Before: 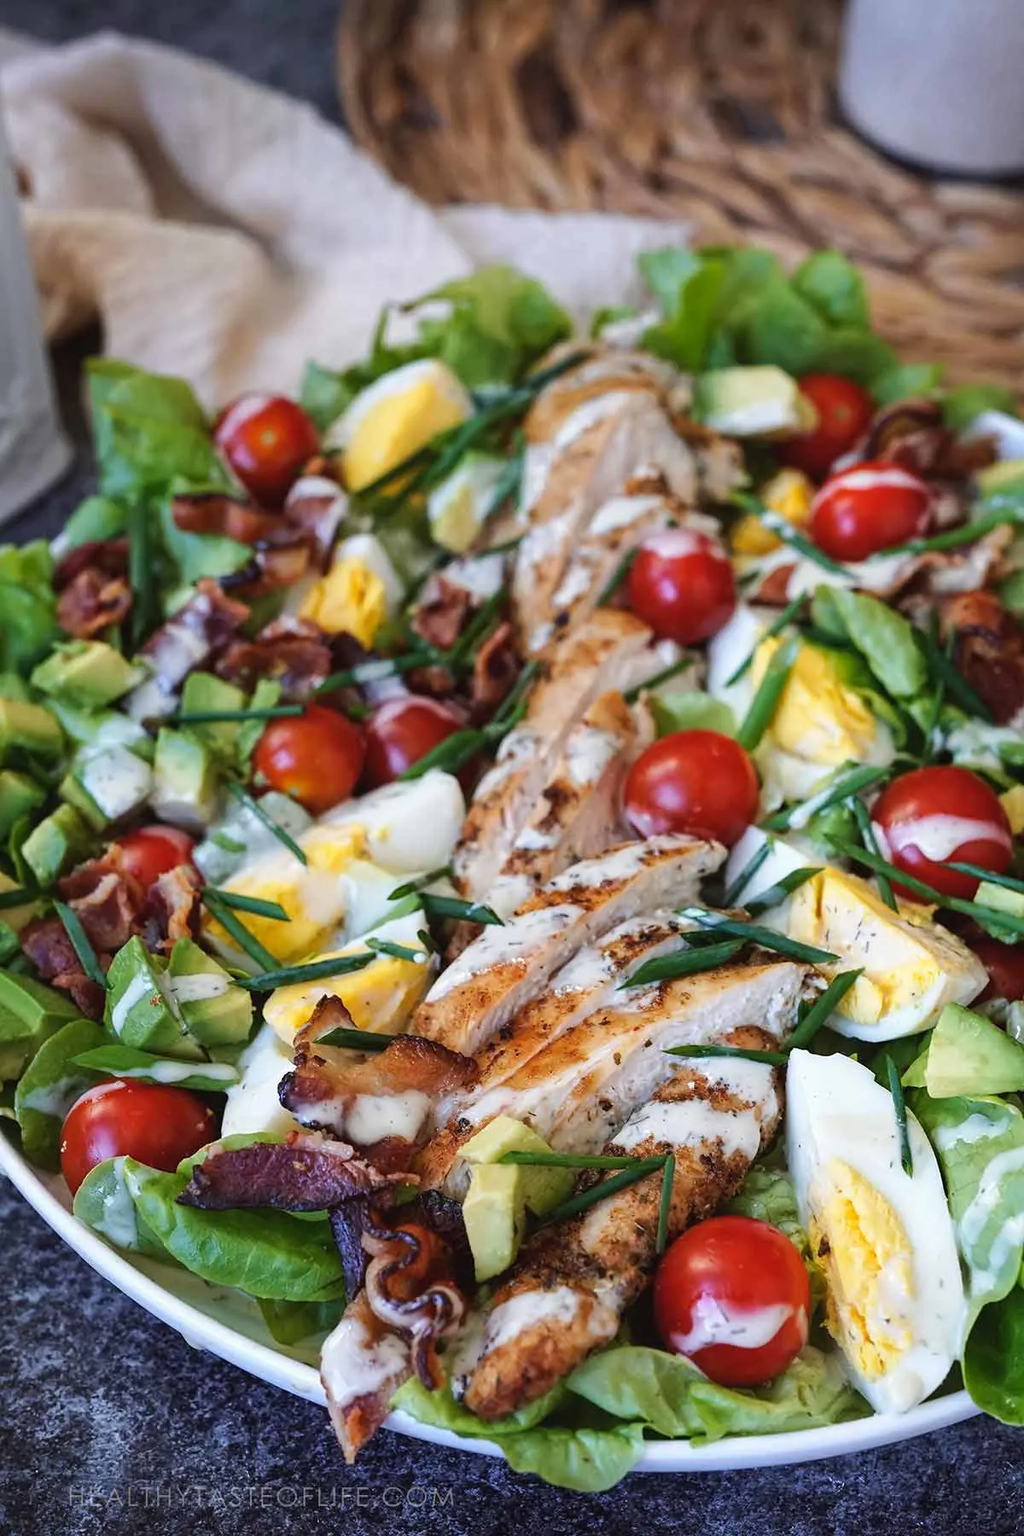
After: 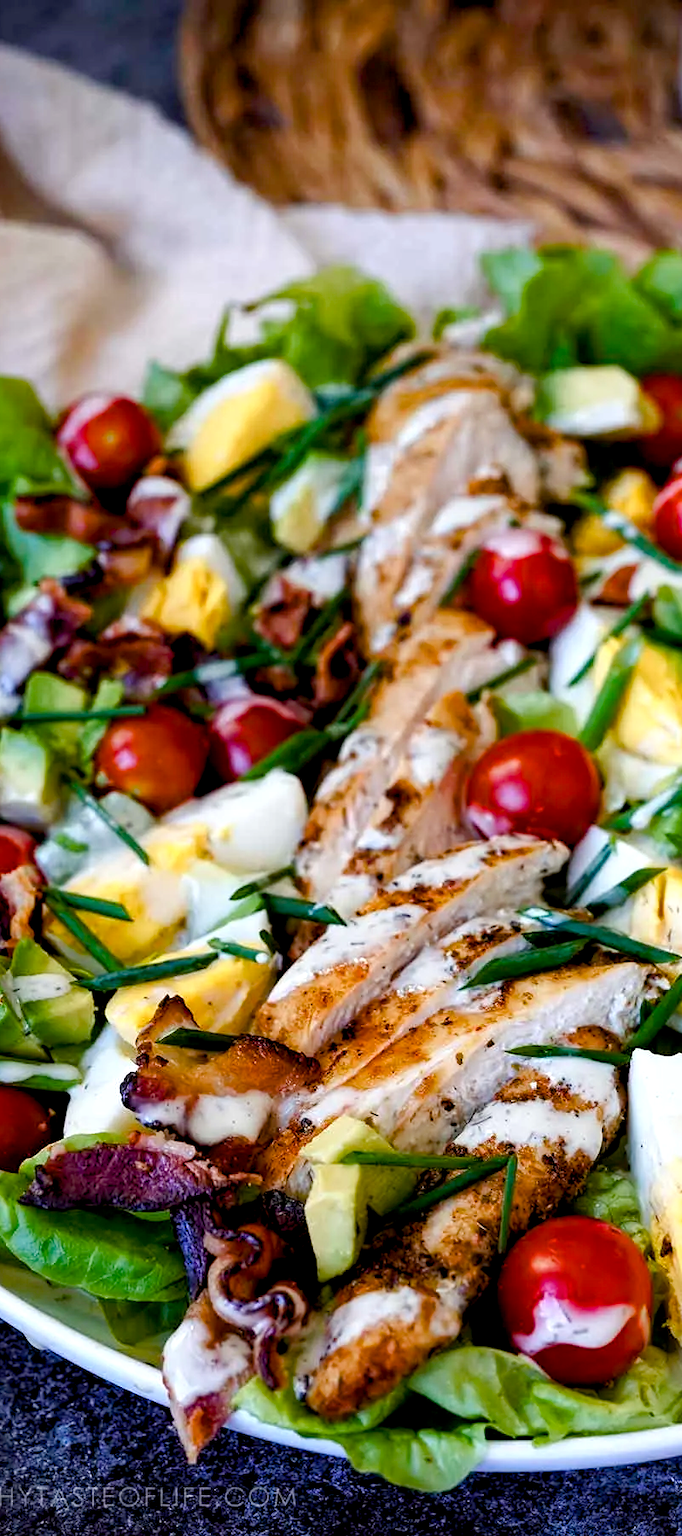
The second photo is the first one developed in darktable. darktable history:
color balance rgb: shadows lift › luminance -9.41%, highlights gain › luminance 17.6%, global offset › luminance -1.45%, perceptual saturation grading › highlights -17.77%, perceptual saturation grading › mid-tones 33.1%, perceptual saturation grading › shadows 50.52%, global vibrance 24.22%
crop and rotate: left 15.446%, right 17.836%
